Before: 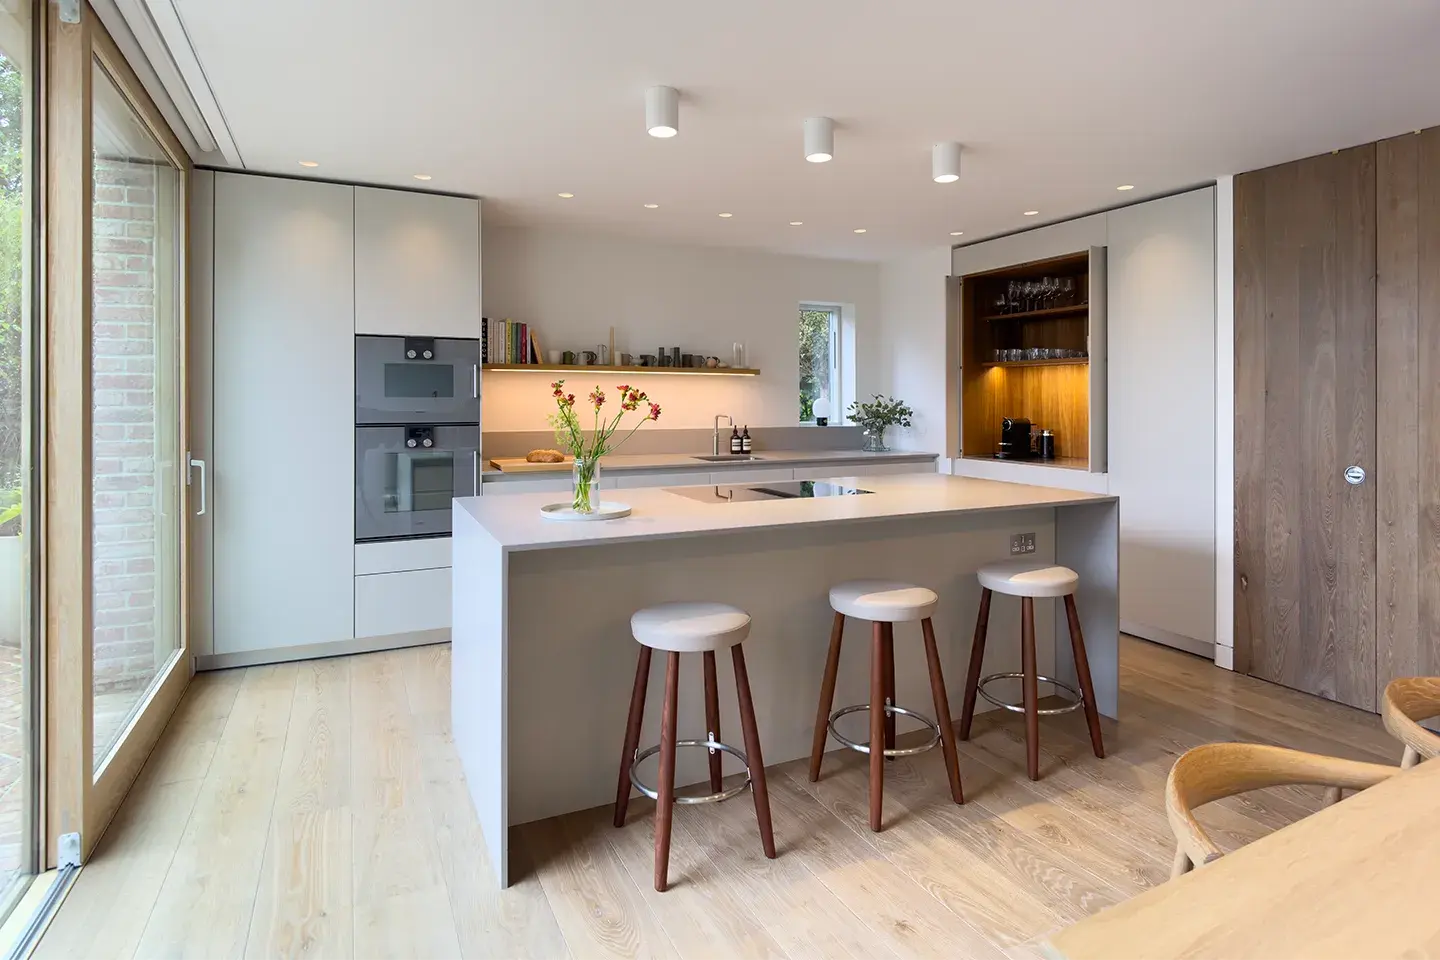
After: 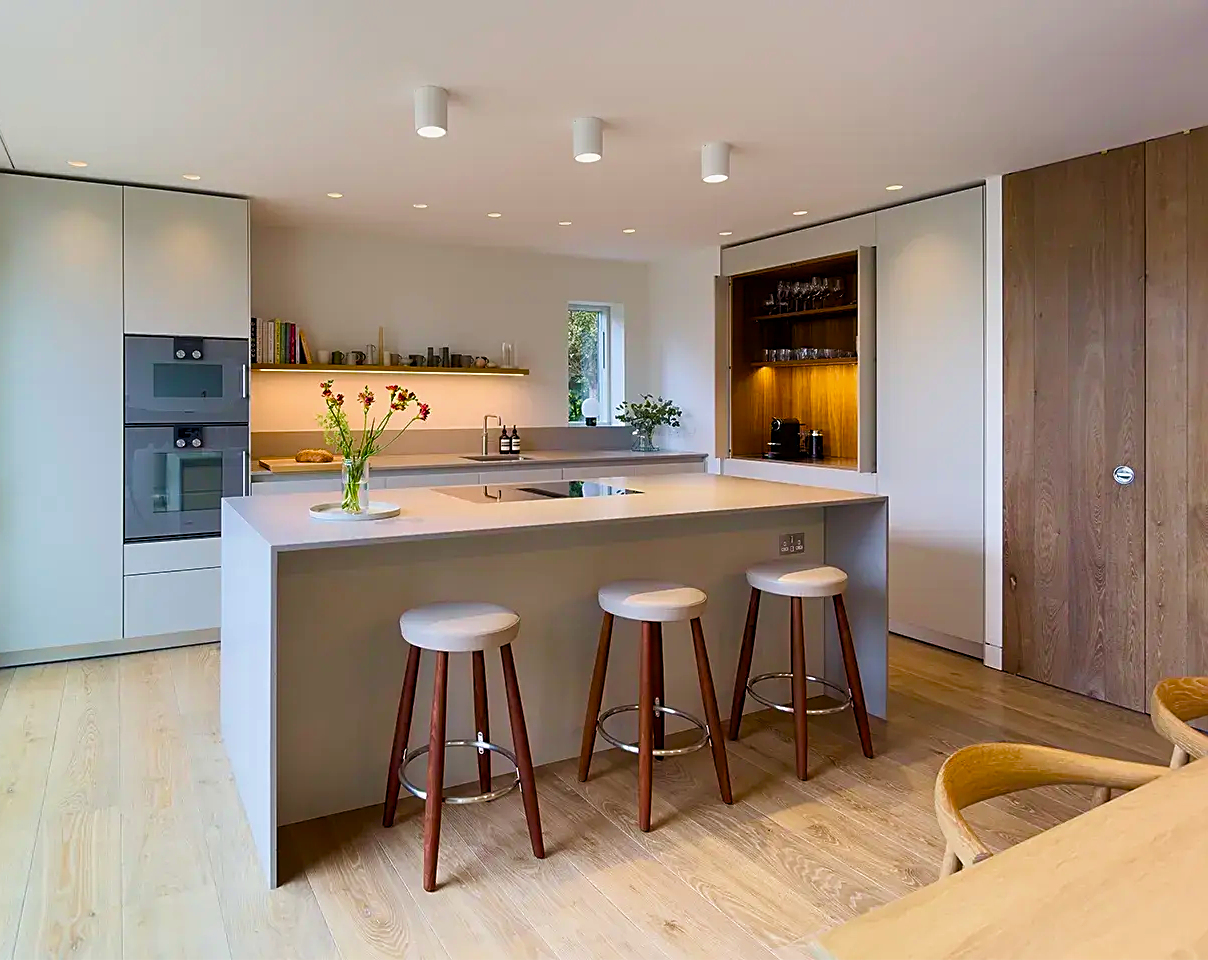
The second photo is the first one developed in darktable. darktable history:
crop: left 16.11%
contrast brightness saturation: contrast 0.029, brightness -0.043
velvia: on, module defaults
sharpen: on, module defaults
color balance rgb: perceptual saturation grading › global saturation 27.294%, perceptual saturation grading › highlights -27.907%, perceptual saturation grading › mid-tones 15.812%, perceptual saturation grading › shadows 32.775%, global vibrance 20%
exposure: exposure -0.115 EV, compensate exposure bias true, compensate highlight preservation false
base curve: curves: ch0 [(0, 0) (0.297, 0.298) (1, 1)], preserve colors none
